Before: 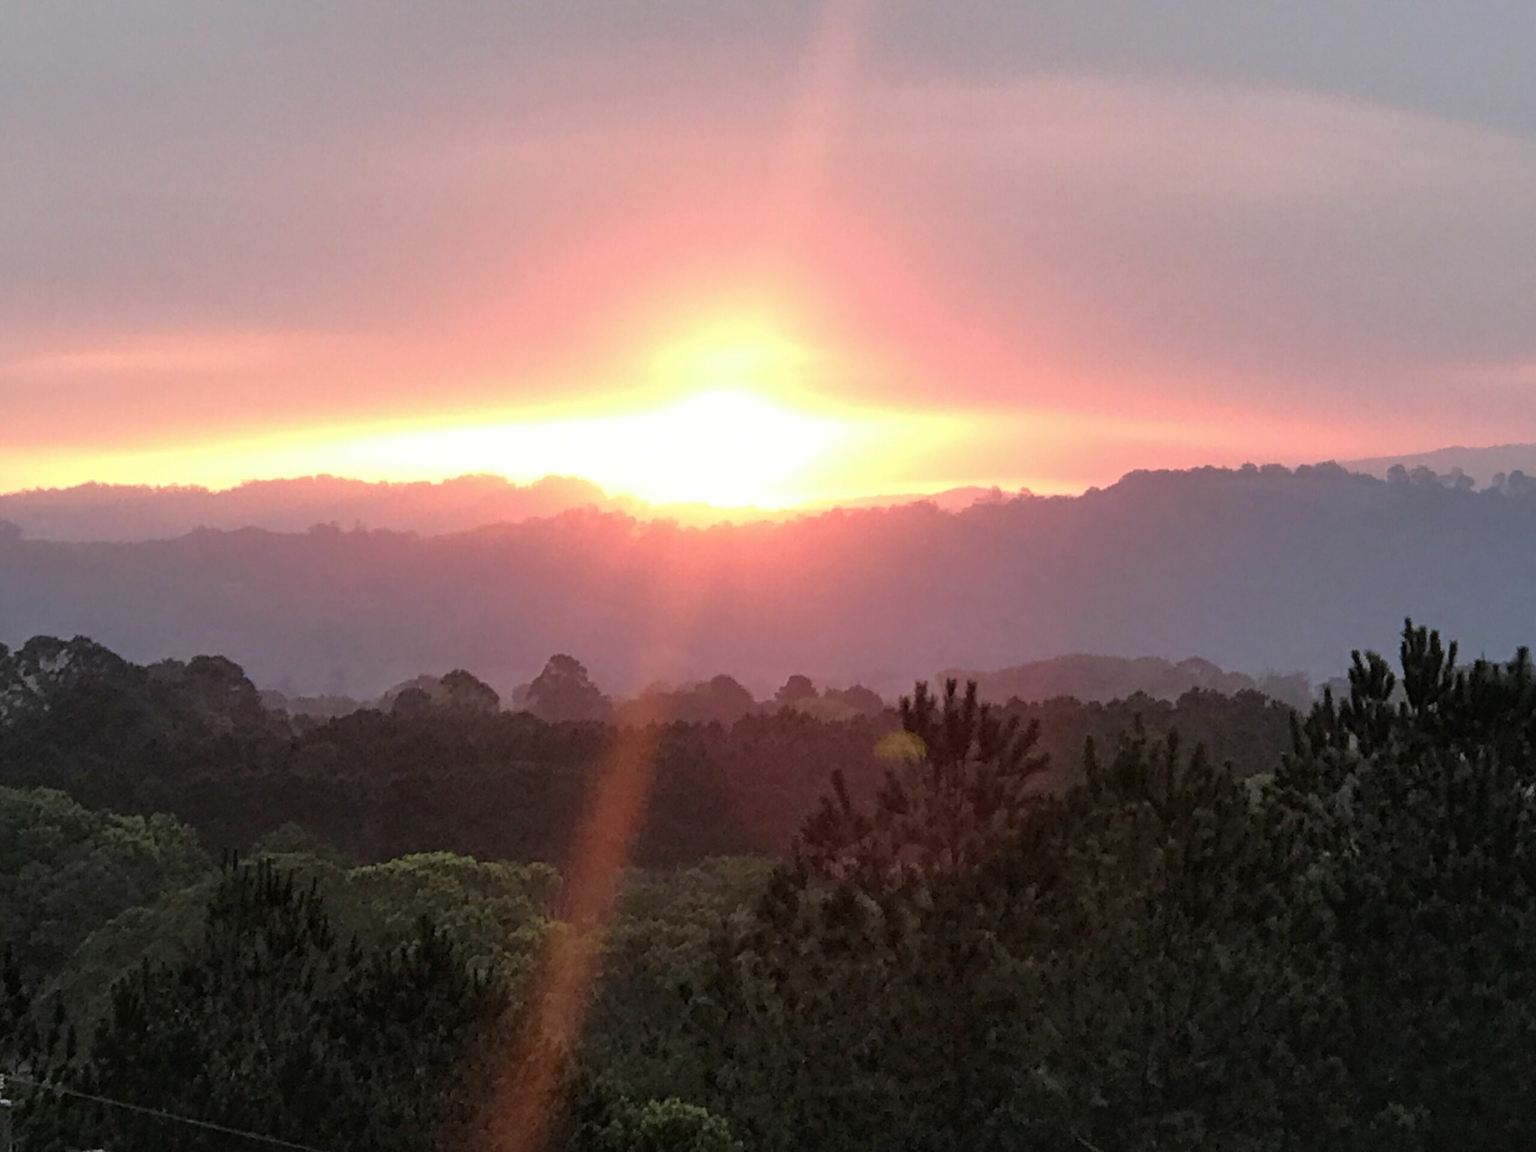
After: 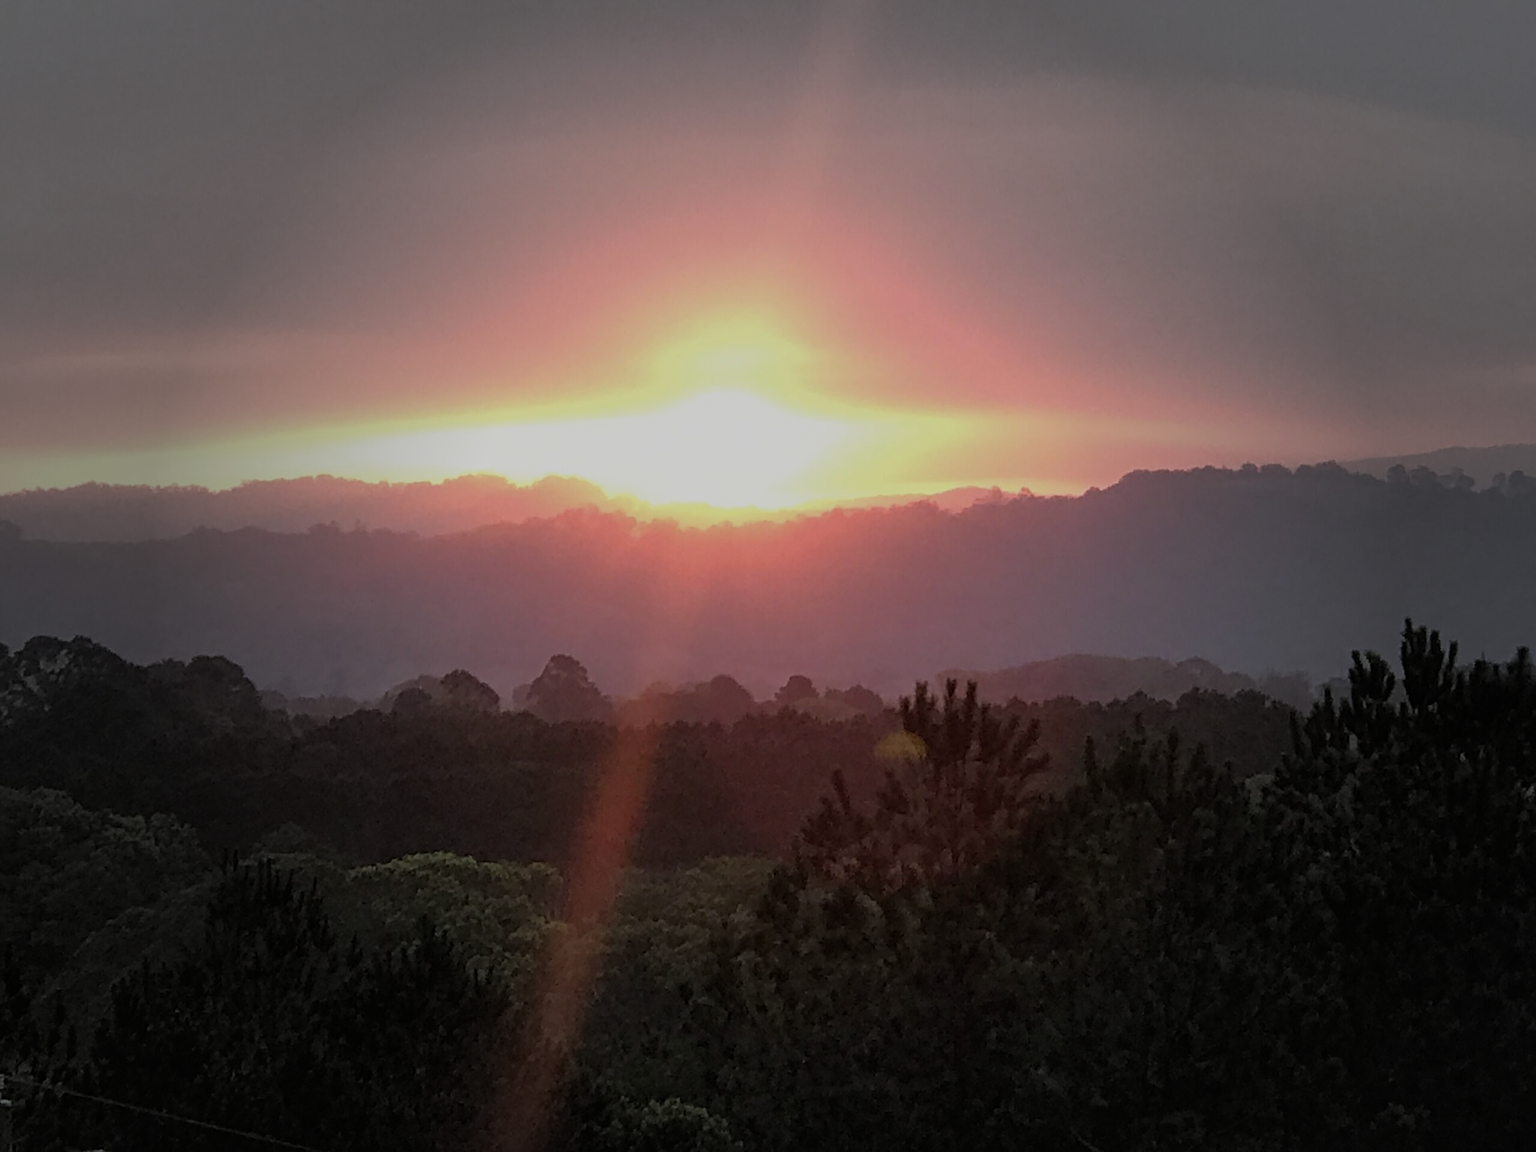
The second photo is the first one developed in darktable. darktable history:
vignetting: fall-off start 40.33%, fall-off radius 41.01%
exposure: black level correction 0, exposure -0.738 EV, compensate highlight preservation false
sharpen: on, module defaults
